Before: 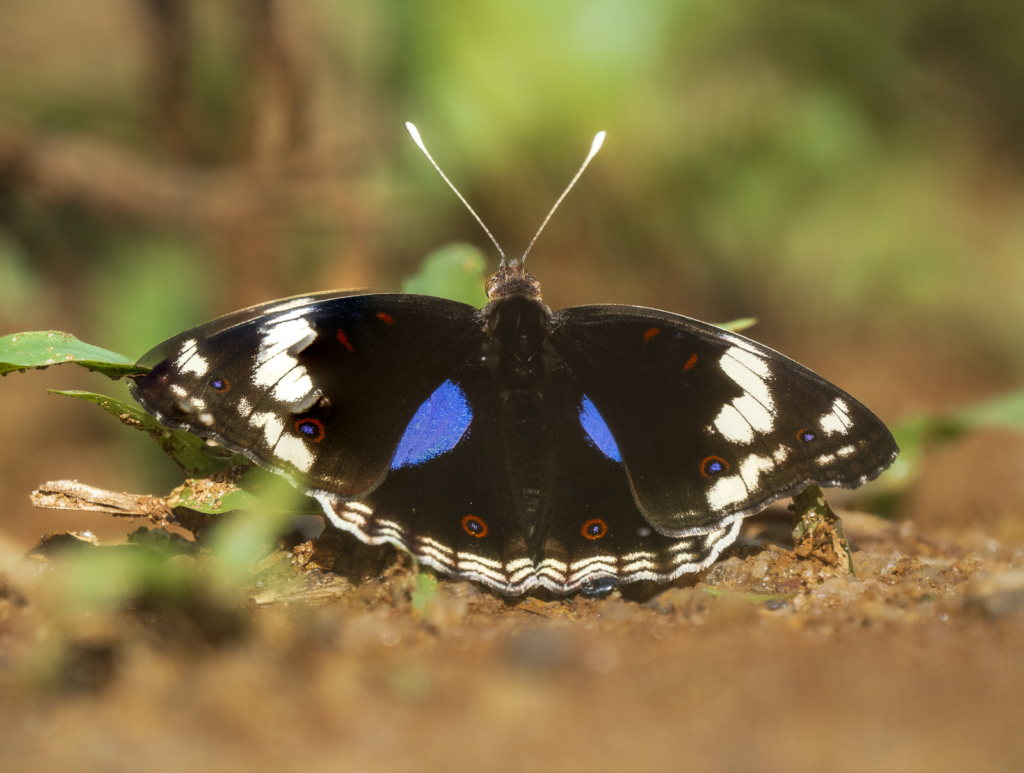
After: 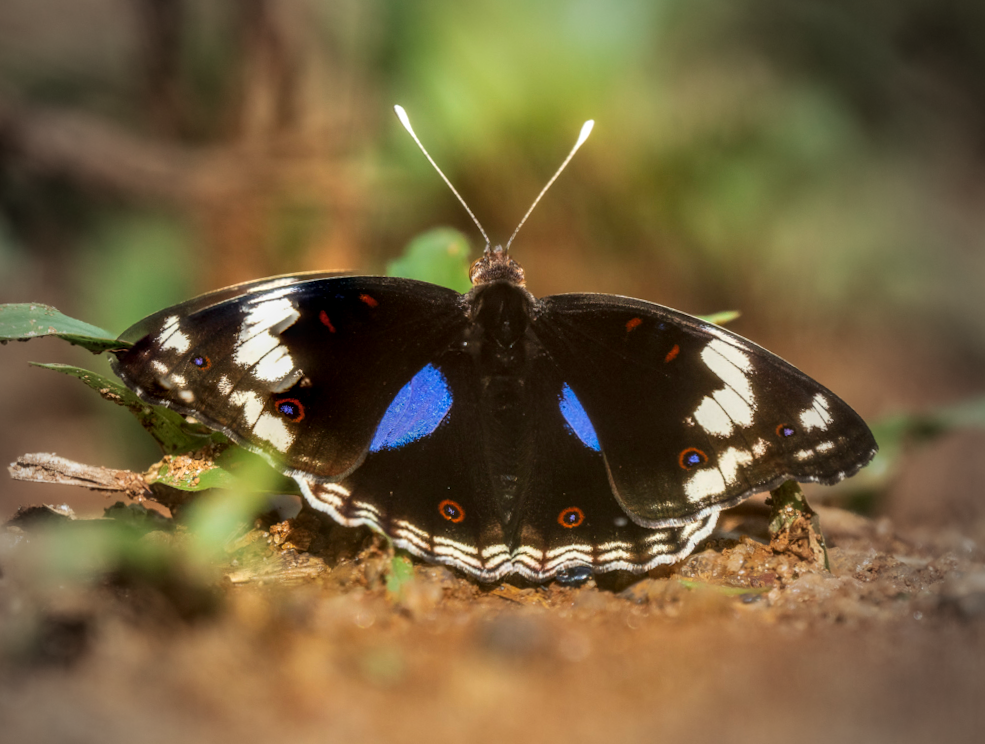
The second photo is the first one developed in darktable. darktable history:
vignetting: fall-off start 64.63%, center (-0.034, 0.148), width/height ratio 0.881
crop and rotate: angle -1.69°
local contrast: on, module defaults
